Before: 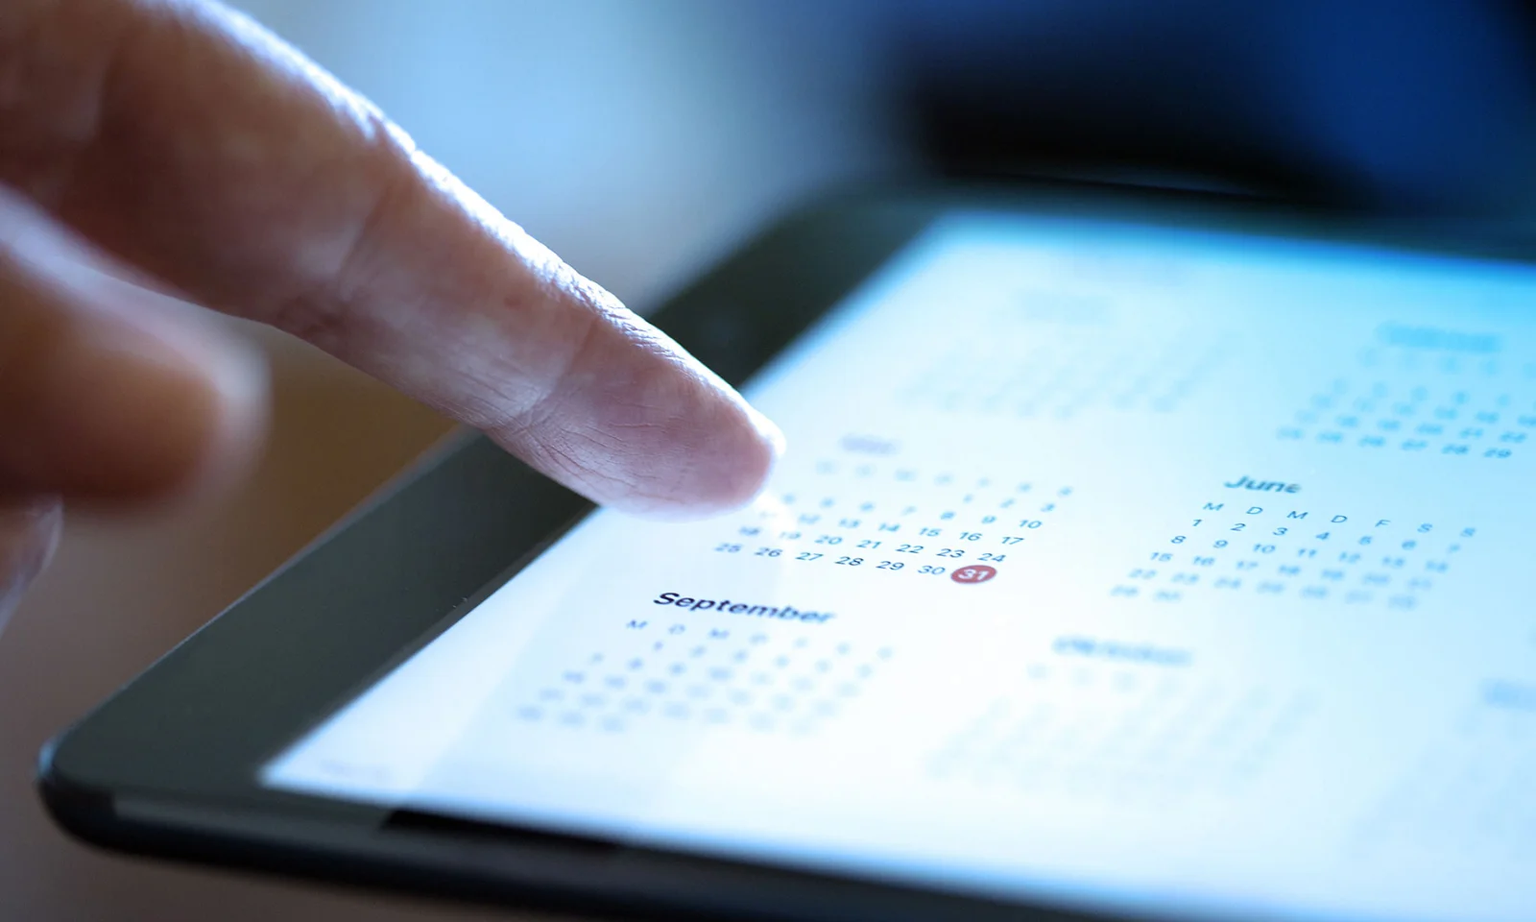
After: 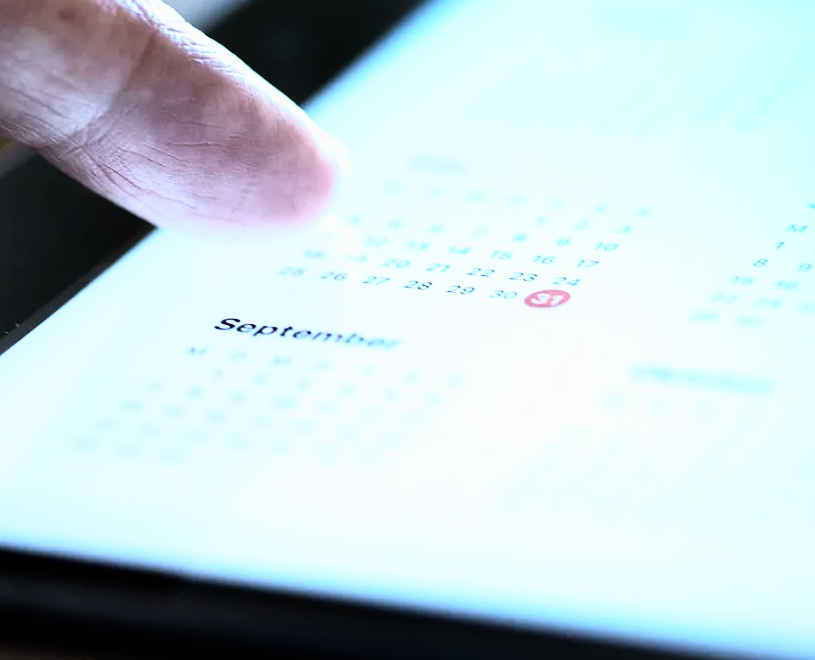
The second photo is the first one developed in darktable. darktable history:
rgb curve: curves: ch0 [(0, 0) (0.21, 0.15) (0.24, 0.21) (0.5, 0.75) (0.75, 0.96) (0.89, 0.99) (1, 1)]; ch1 [(0, 0.02) (0.21, 0.13) (0.25, 0.2) (0.5, 0.67) (0.75, 0.9) (0.89, 0.97) (1, 1)]; ch2 [(0, 0.02) (0.21, 0.13) (0.25, 0.2) (0.5, 0.67) (0.75, 0.9) (0.89, 0.97) (1, 1)], compensate middle gray true
crop and rotate: left 29.237%, top 31.152%, right 19.807%
exposure: exposure -0.462 EV, compensate highlight preservation false
white balance: emerald 1
